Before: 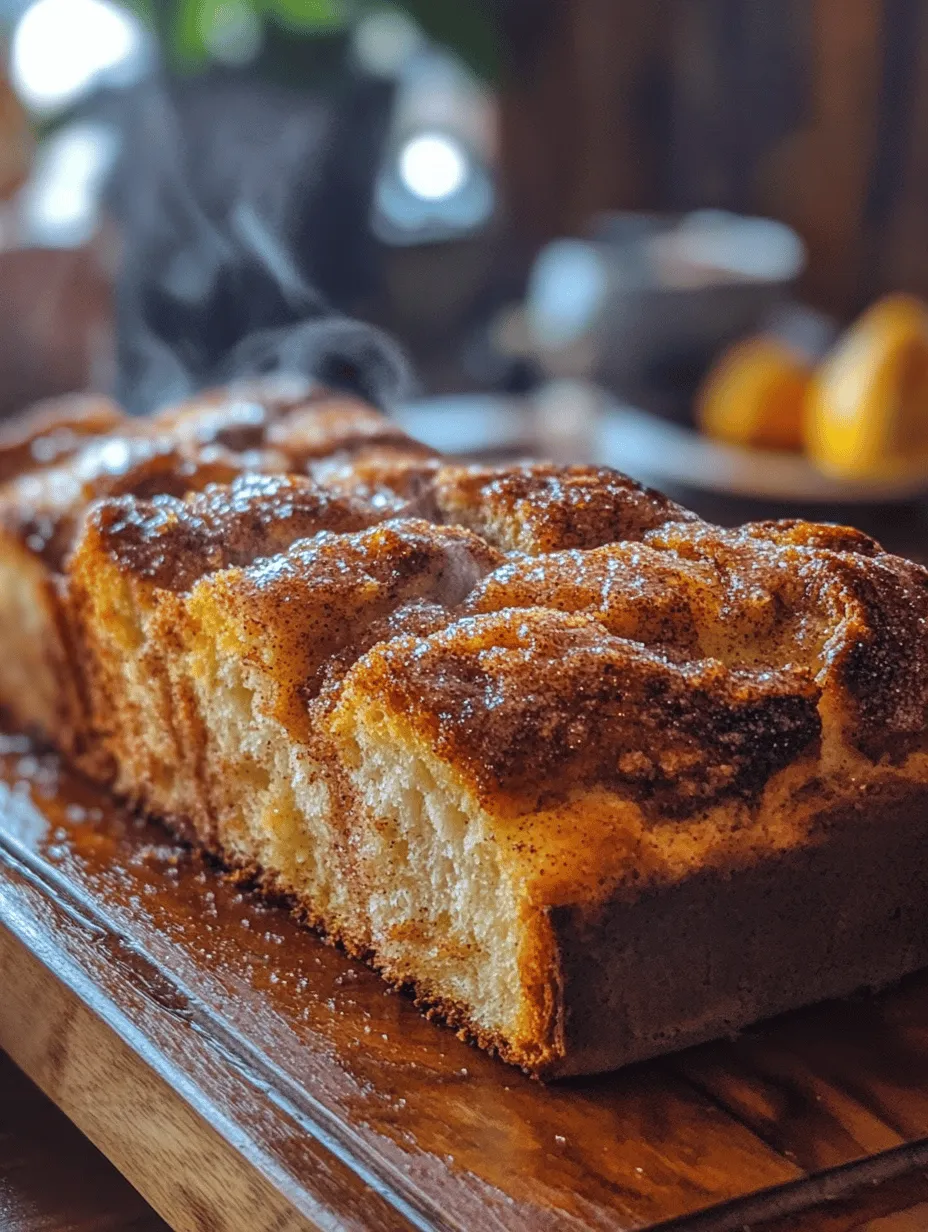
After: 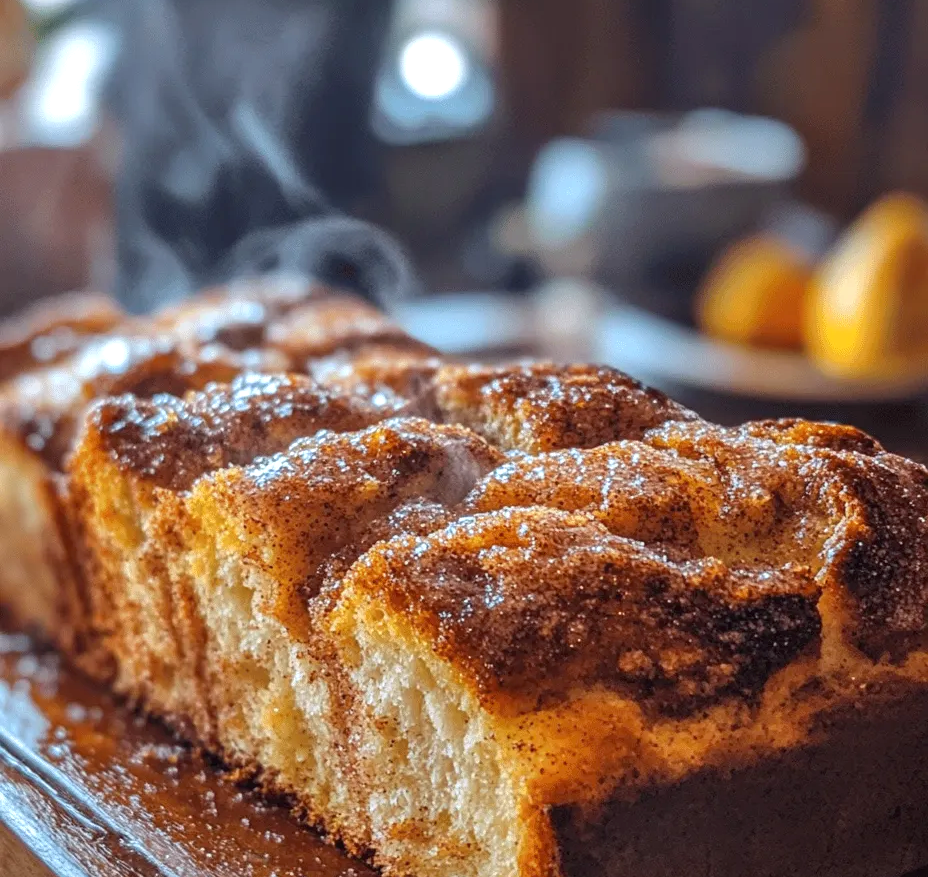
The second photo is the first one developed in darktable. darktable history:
exposure: black level correction 0.001, exposure 0.299 EV, compensate exposure bias true, compensate highlight preservation false
crop and rotate: top 8.204%, bottom 20.58%
